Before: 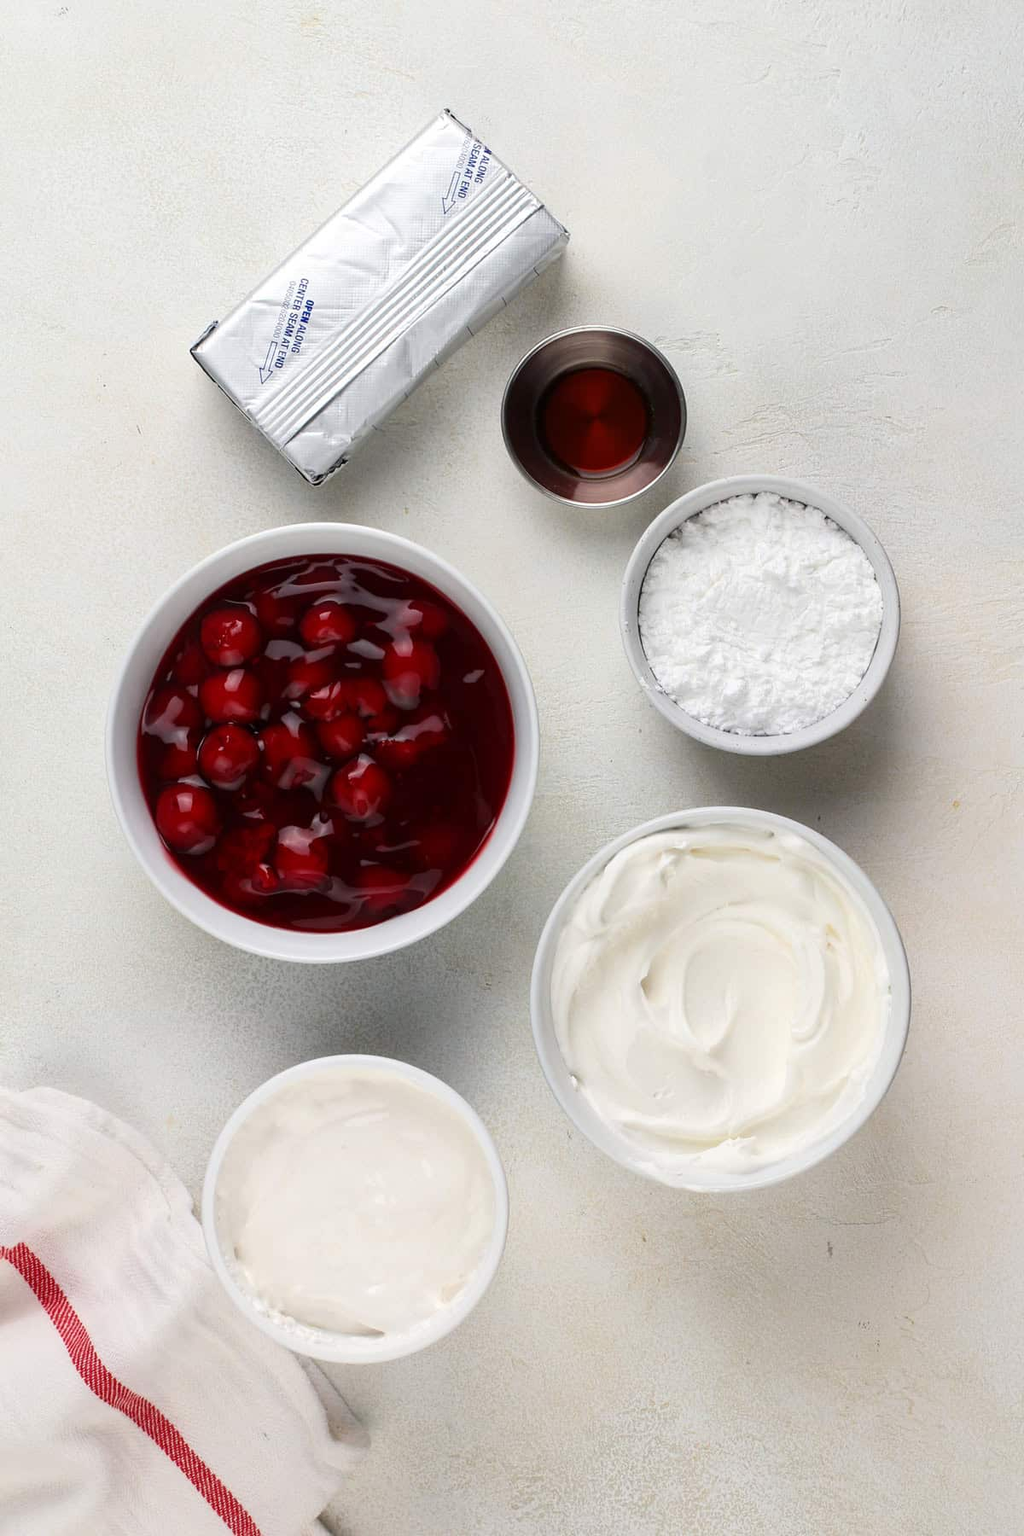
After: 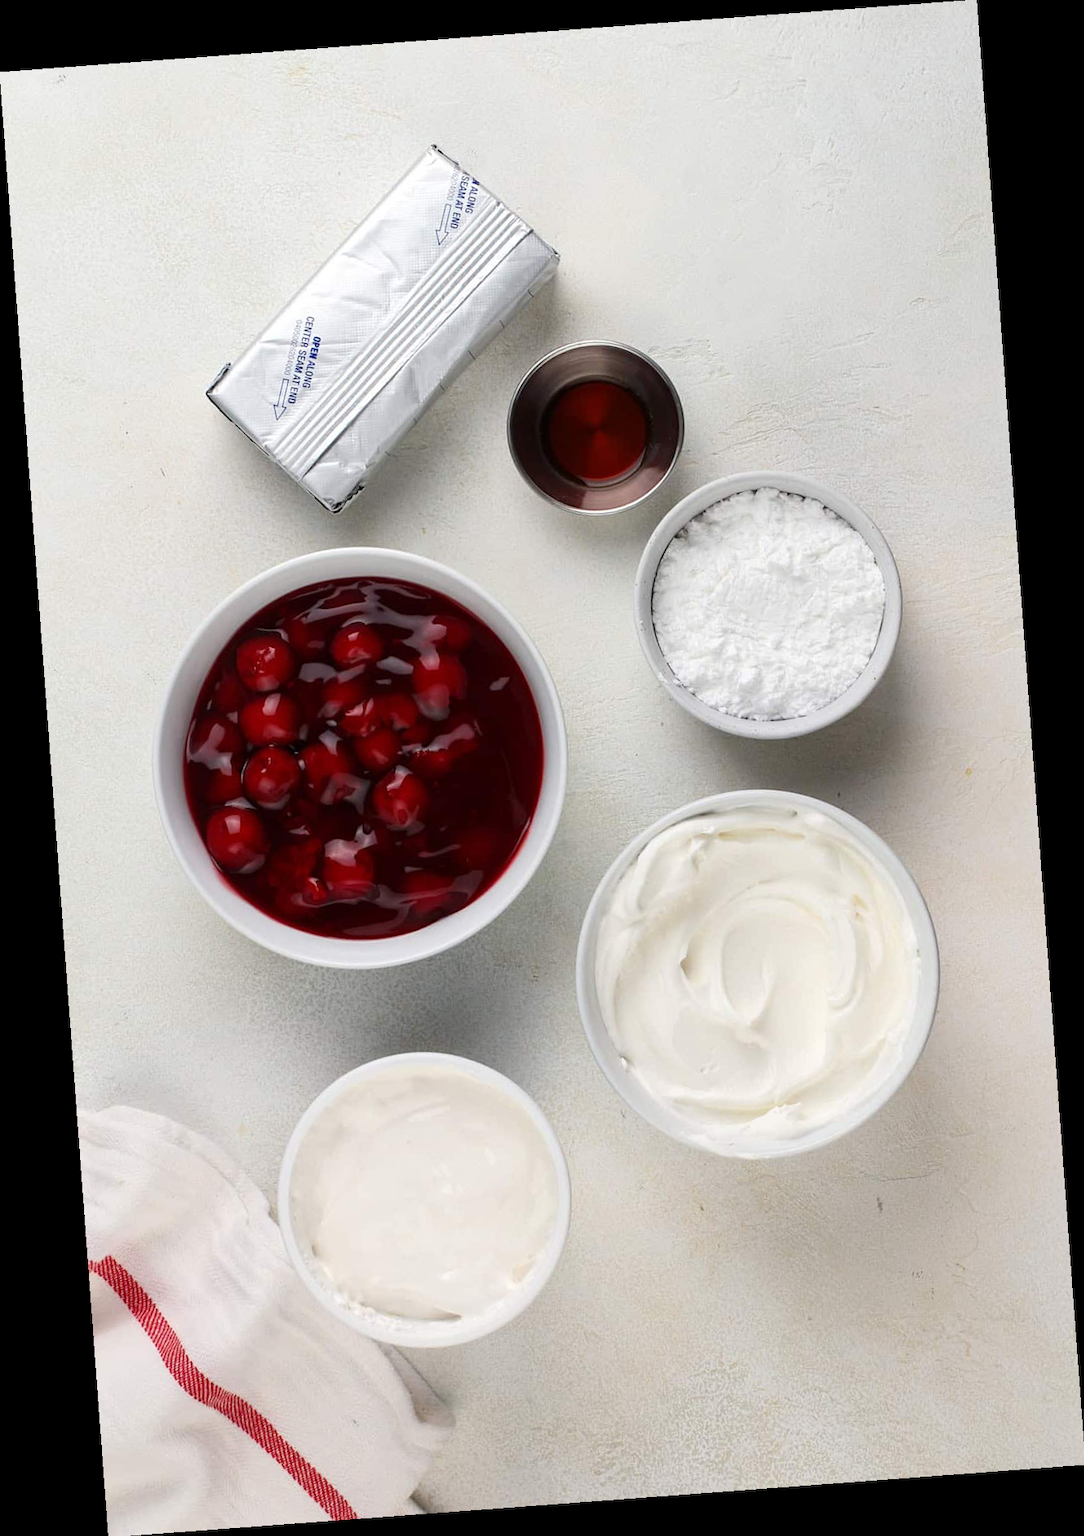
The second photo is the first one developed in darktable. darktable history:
white balance: emerald 1
rotate and perspective: rotation -4.25°, automatic cropping off
